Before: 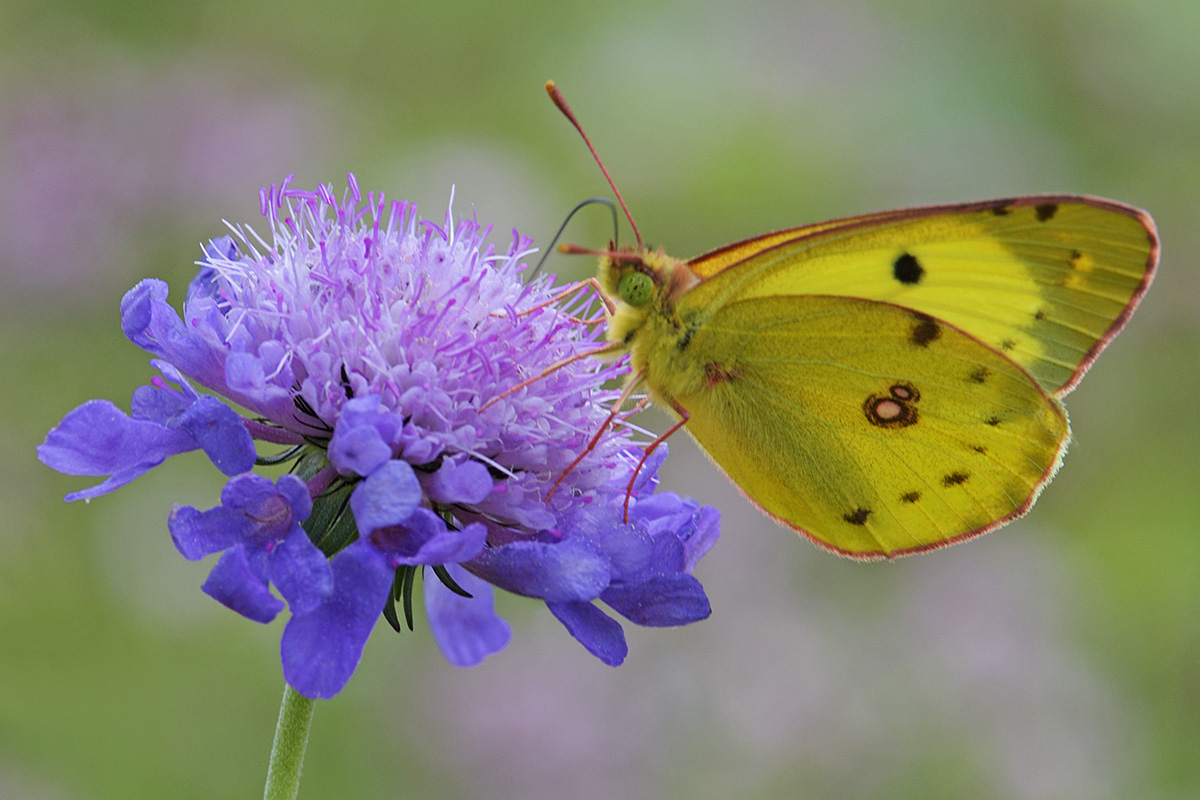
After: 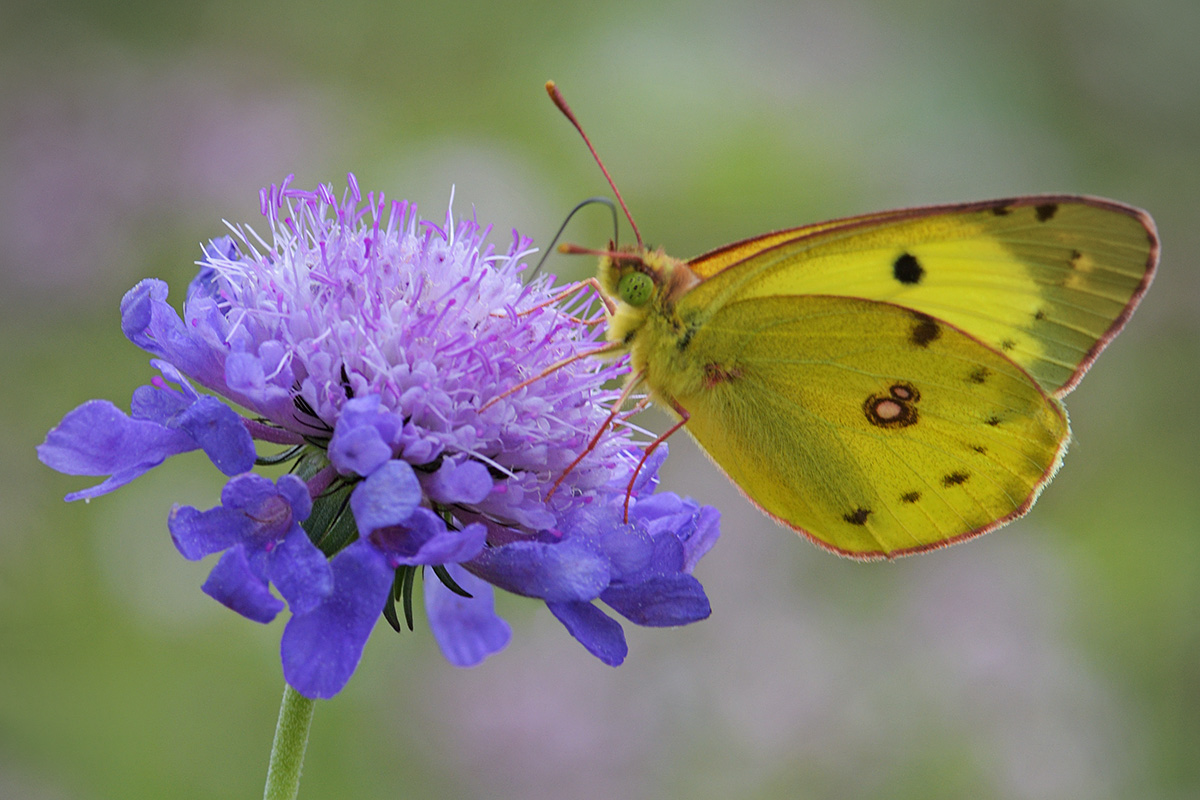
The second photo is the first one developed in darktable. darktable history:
tone equalizer: on, module defaults
vignetting: fall-off radius 60.9%, center (-0.026, 0.398)
